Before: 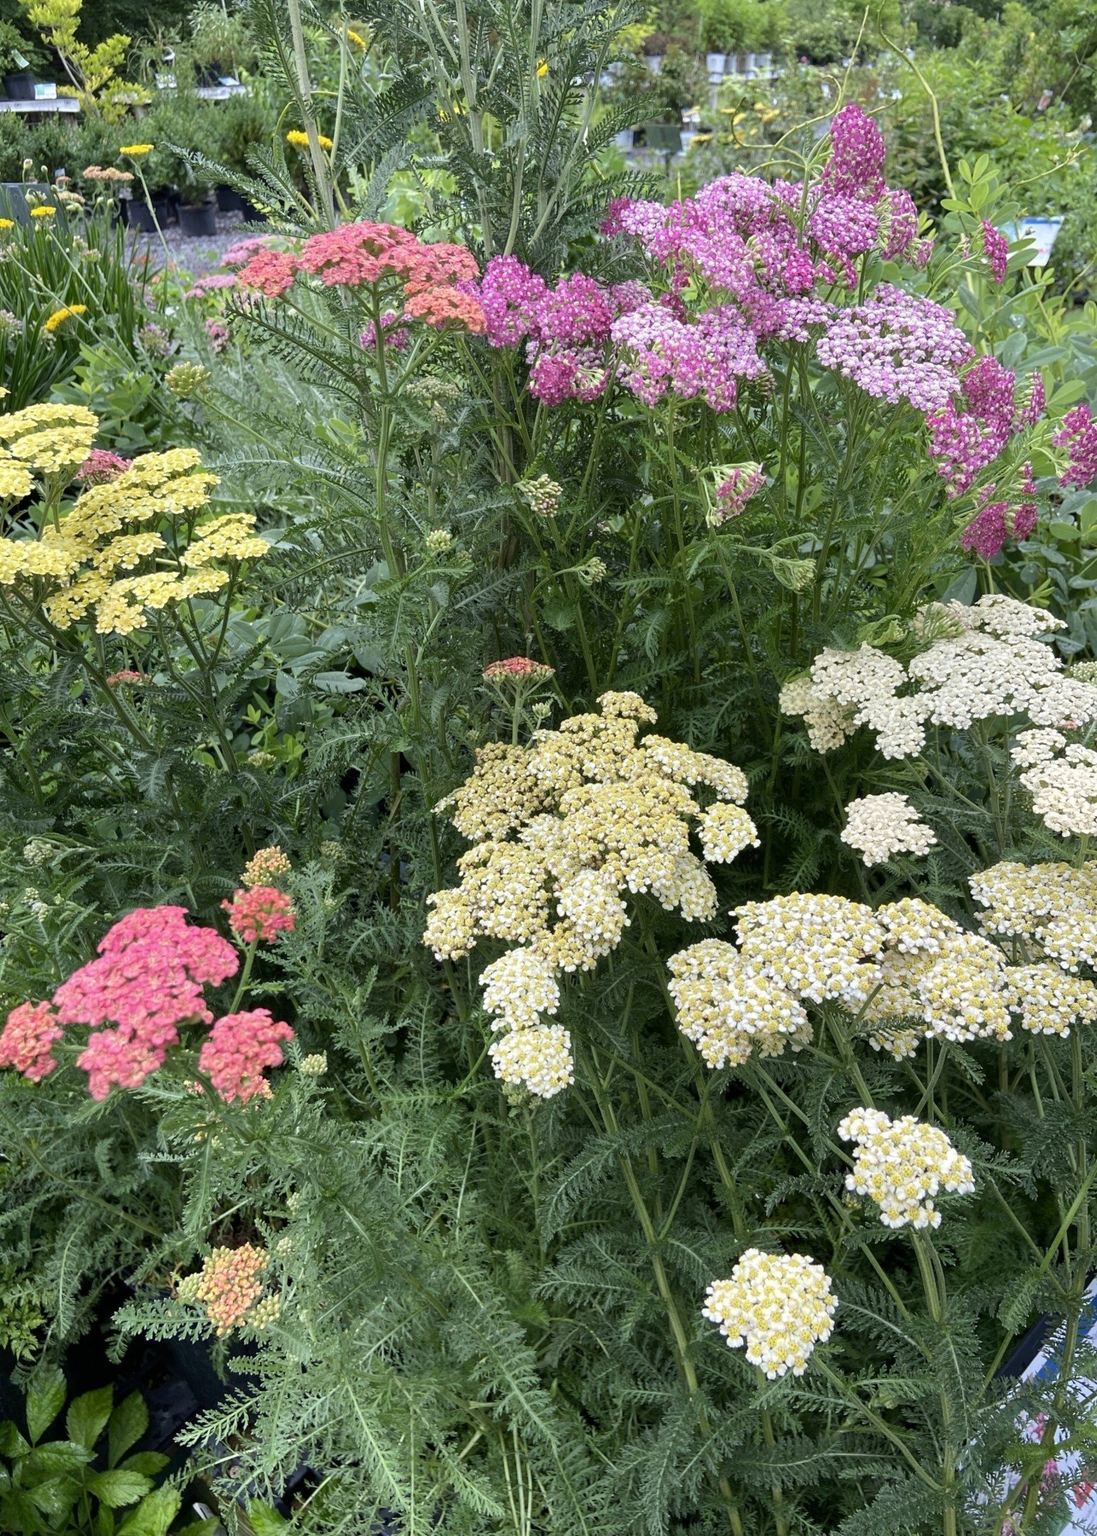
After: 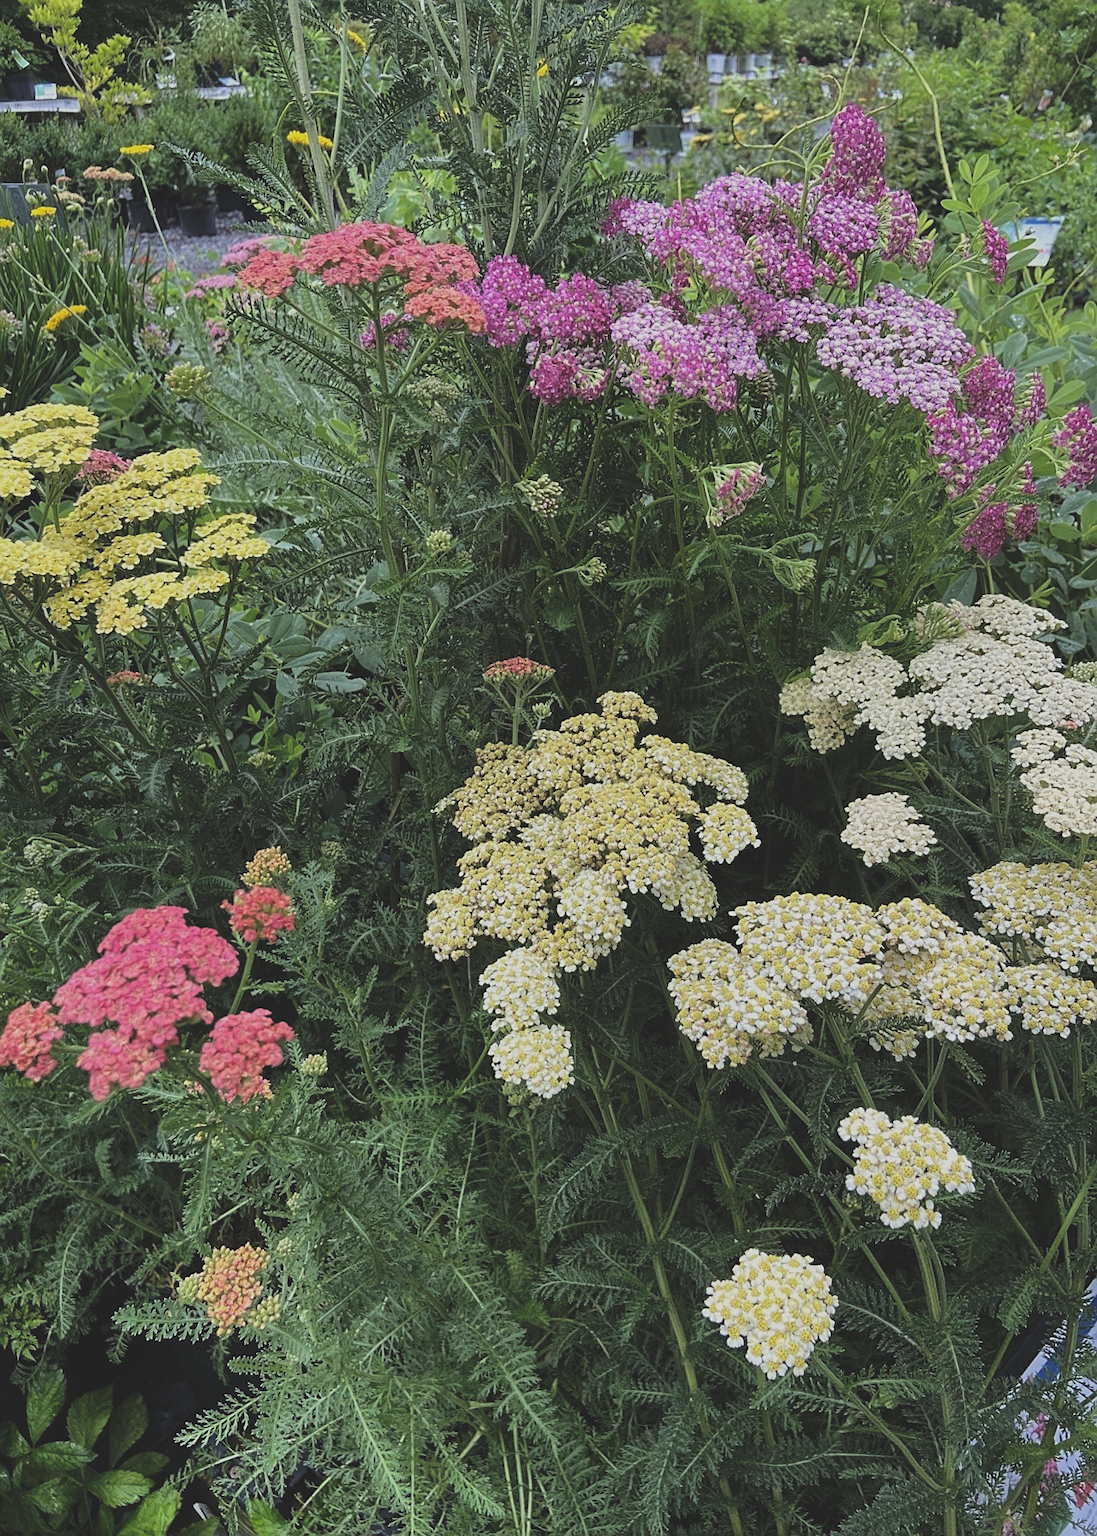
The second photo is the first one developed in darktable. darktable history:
rgb curve: curves: ch0 [(0, 0.186) (0.314, 0.284) (0.775, 0.708) (1, 1)], compensate middle gray true, preserve colors none
filmic rgb: black relative exposure -7.65 EV, white relative exposure 4.56 EV, hardness 3.61
sharpen: on, module defaults
